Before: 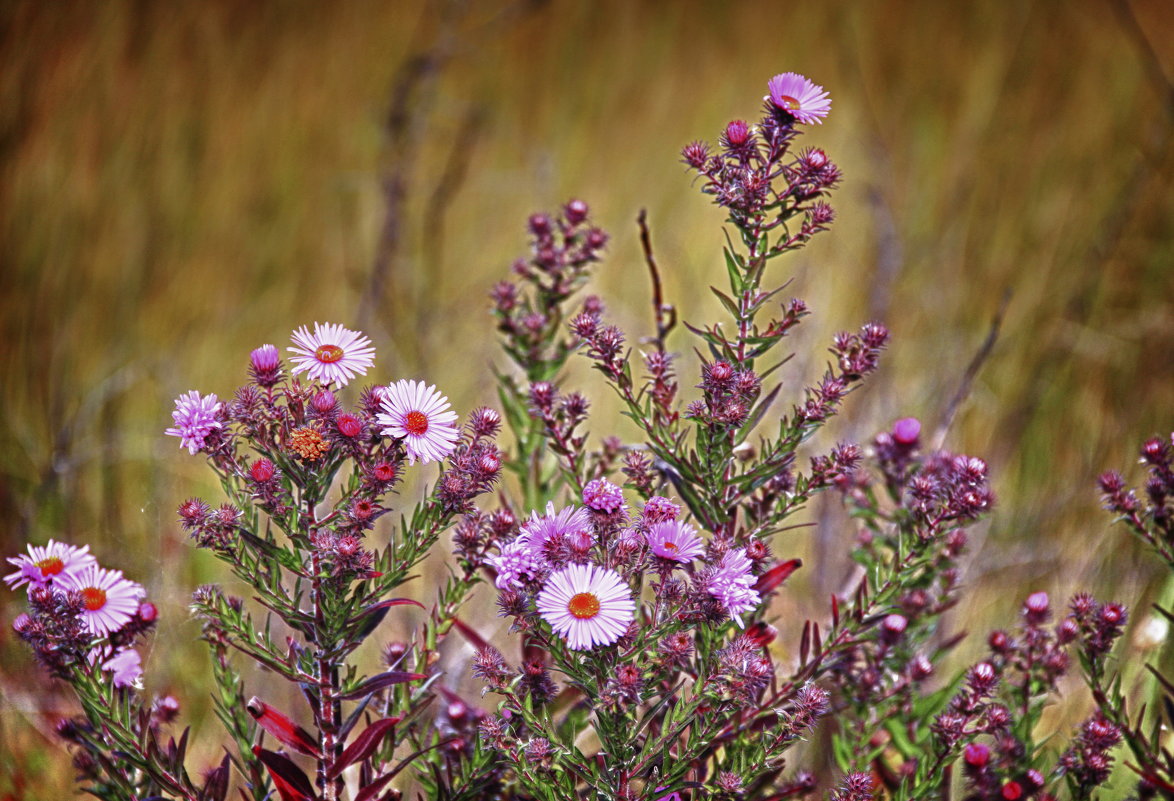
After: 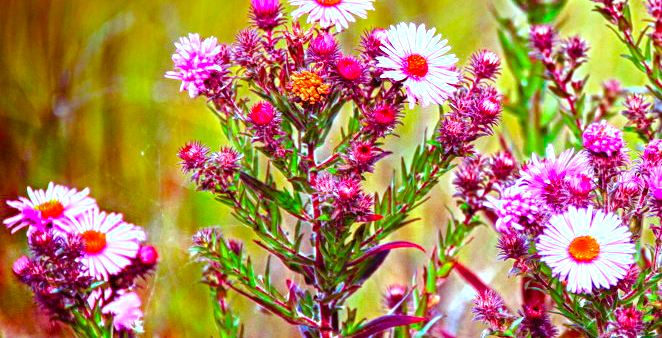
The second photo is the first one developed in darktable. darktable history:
color balance rgb: shadows lift › chroma 9.573%, shadows lift › hue 43.04°, highlights gain › chroma 5.303%, highlights gain › hue 198.25°, linear chroma grading › global chroma 0.716%, perceptual saturation grading › global saturation 30.678%, global vibrance 44.543%
crop: top 44.584%, right 43.534%, bottom 13.123%
exposure: exposure 0.735 EV, compensate highlight preservation false
